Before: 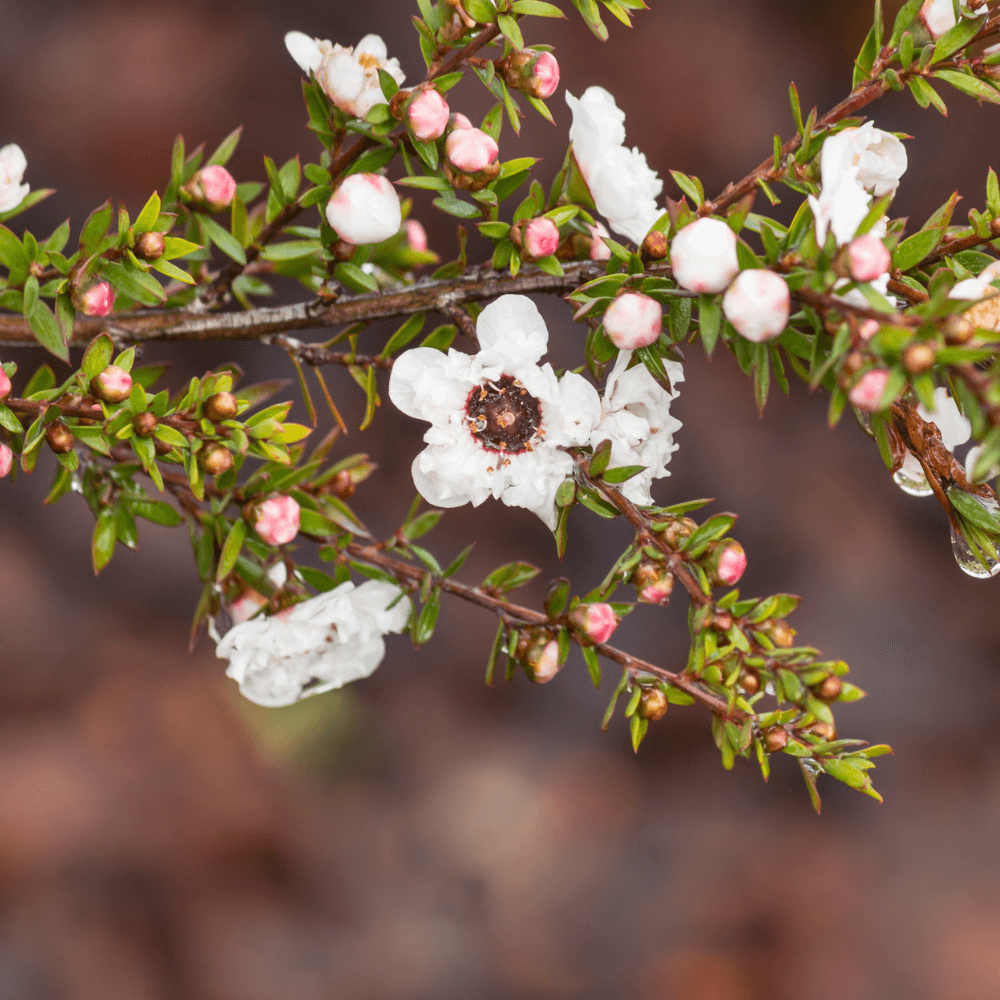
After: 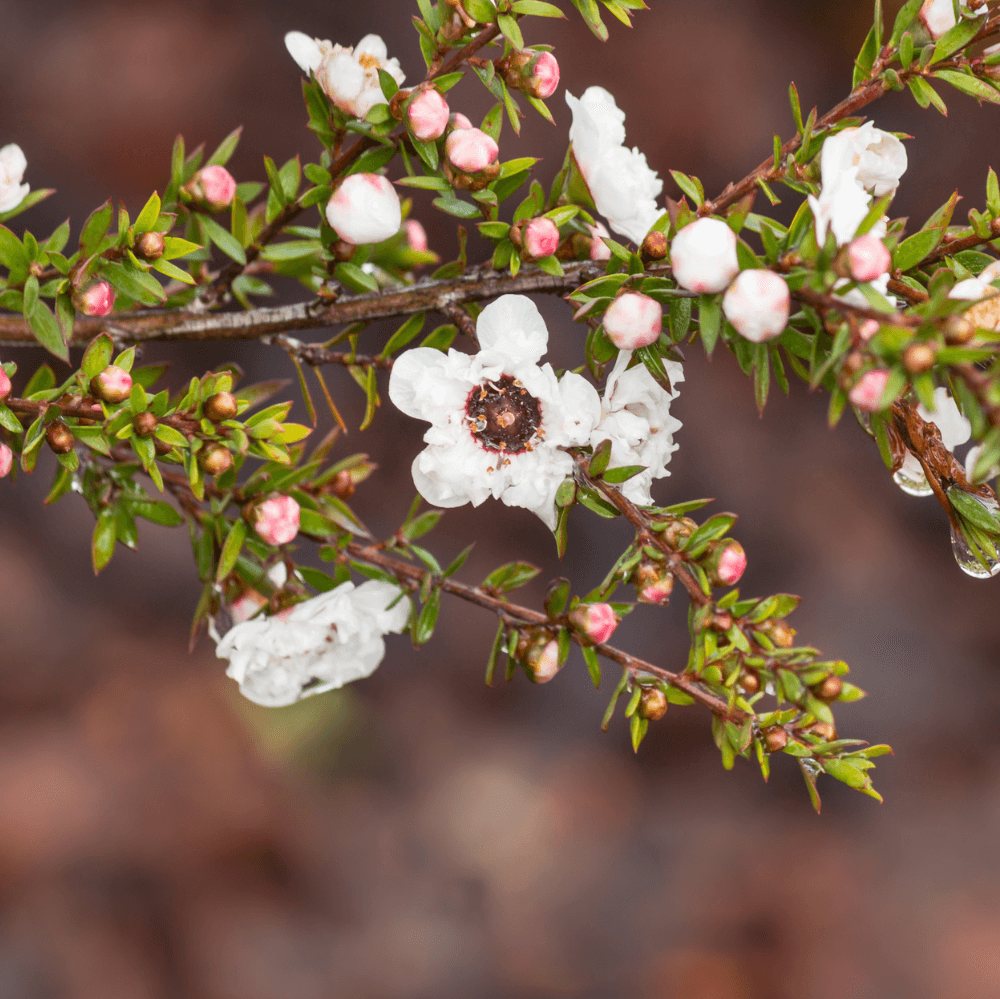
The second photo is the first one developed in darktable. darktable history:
crop: bottom 0.071%
exposure: compensate highlight preservation false
